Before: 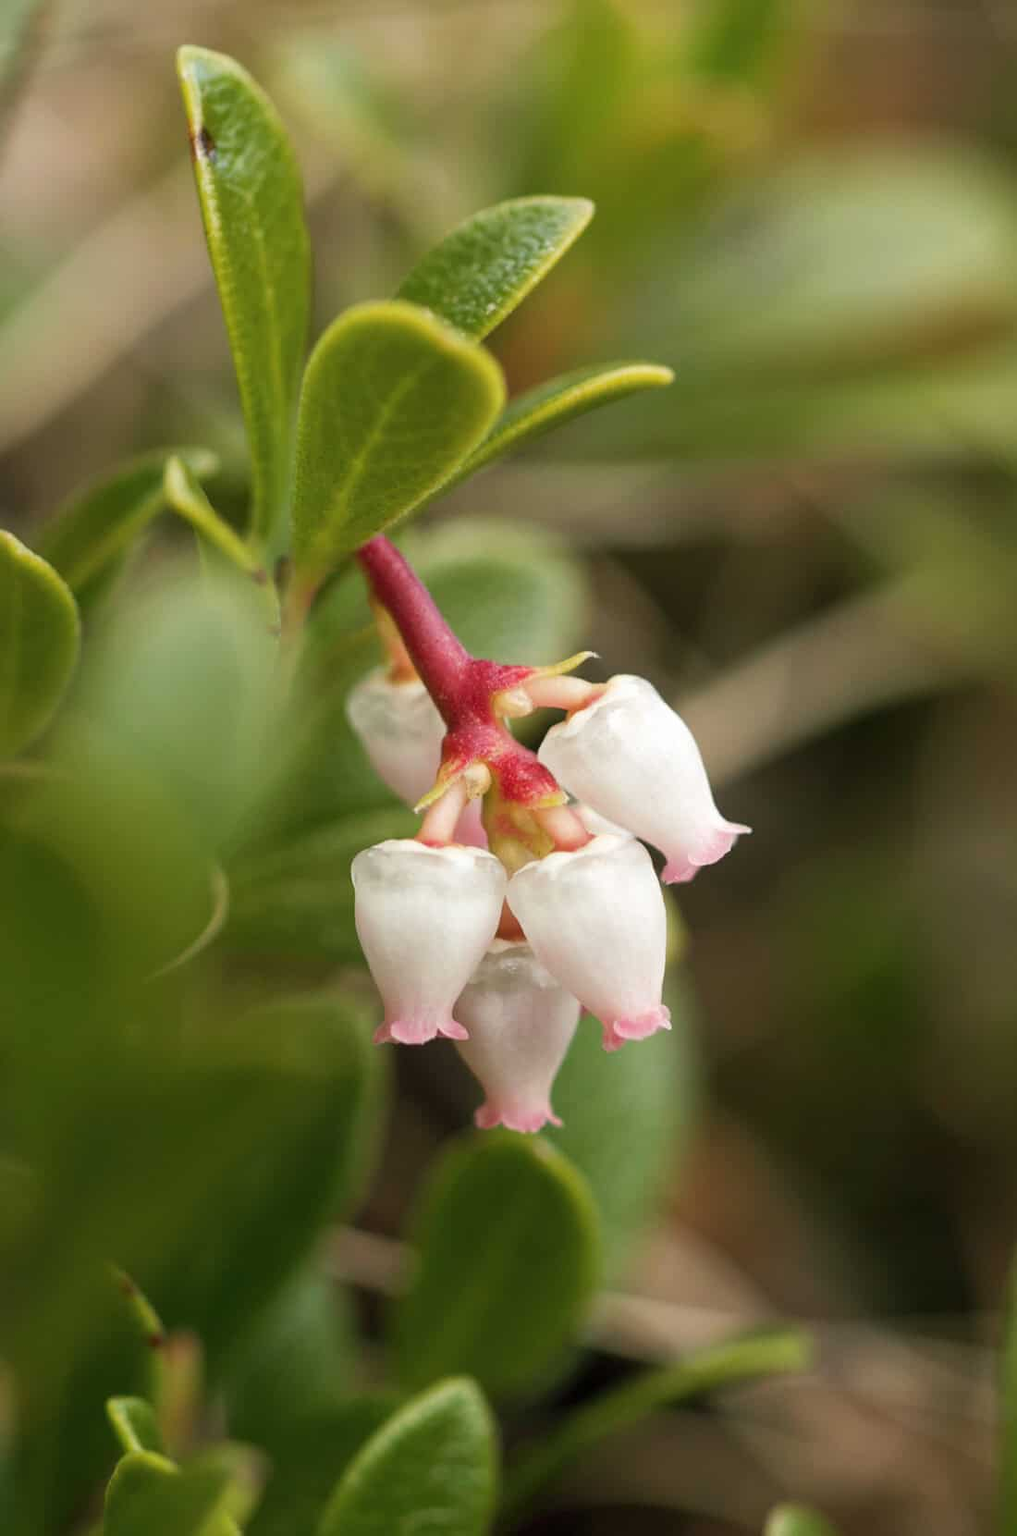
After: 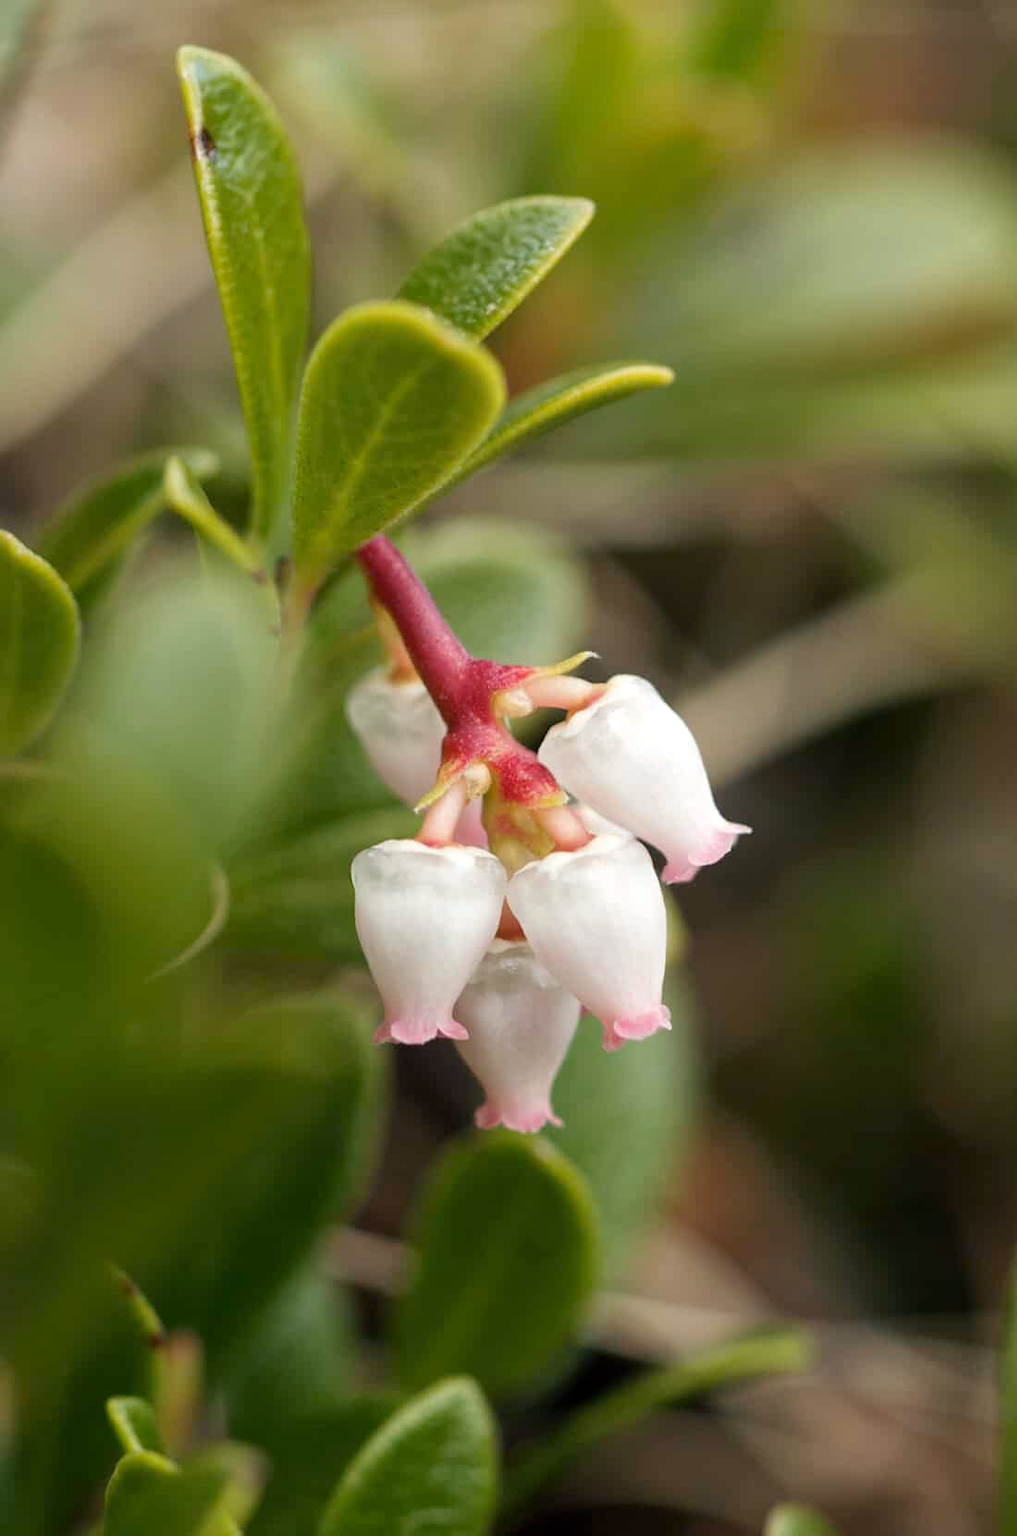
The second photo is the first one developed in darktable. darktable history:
levels: white 99.89%, levels [0, 0.492, 0.984]
